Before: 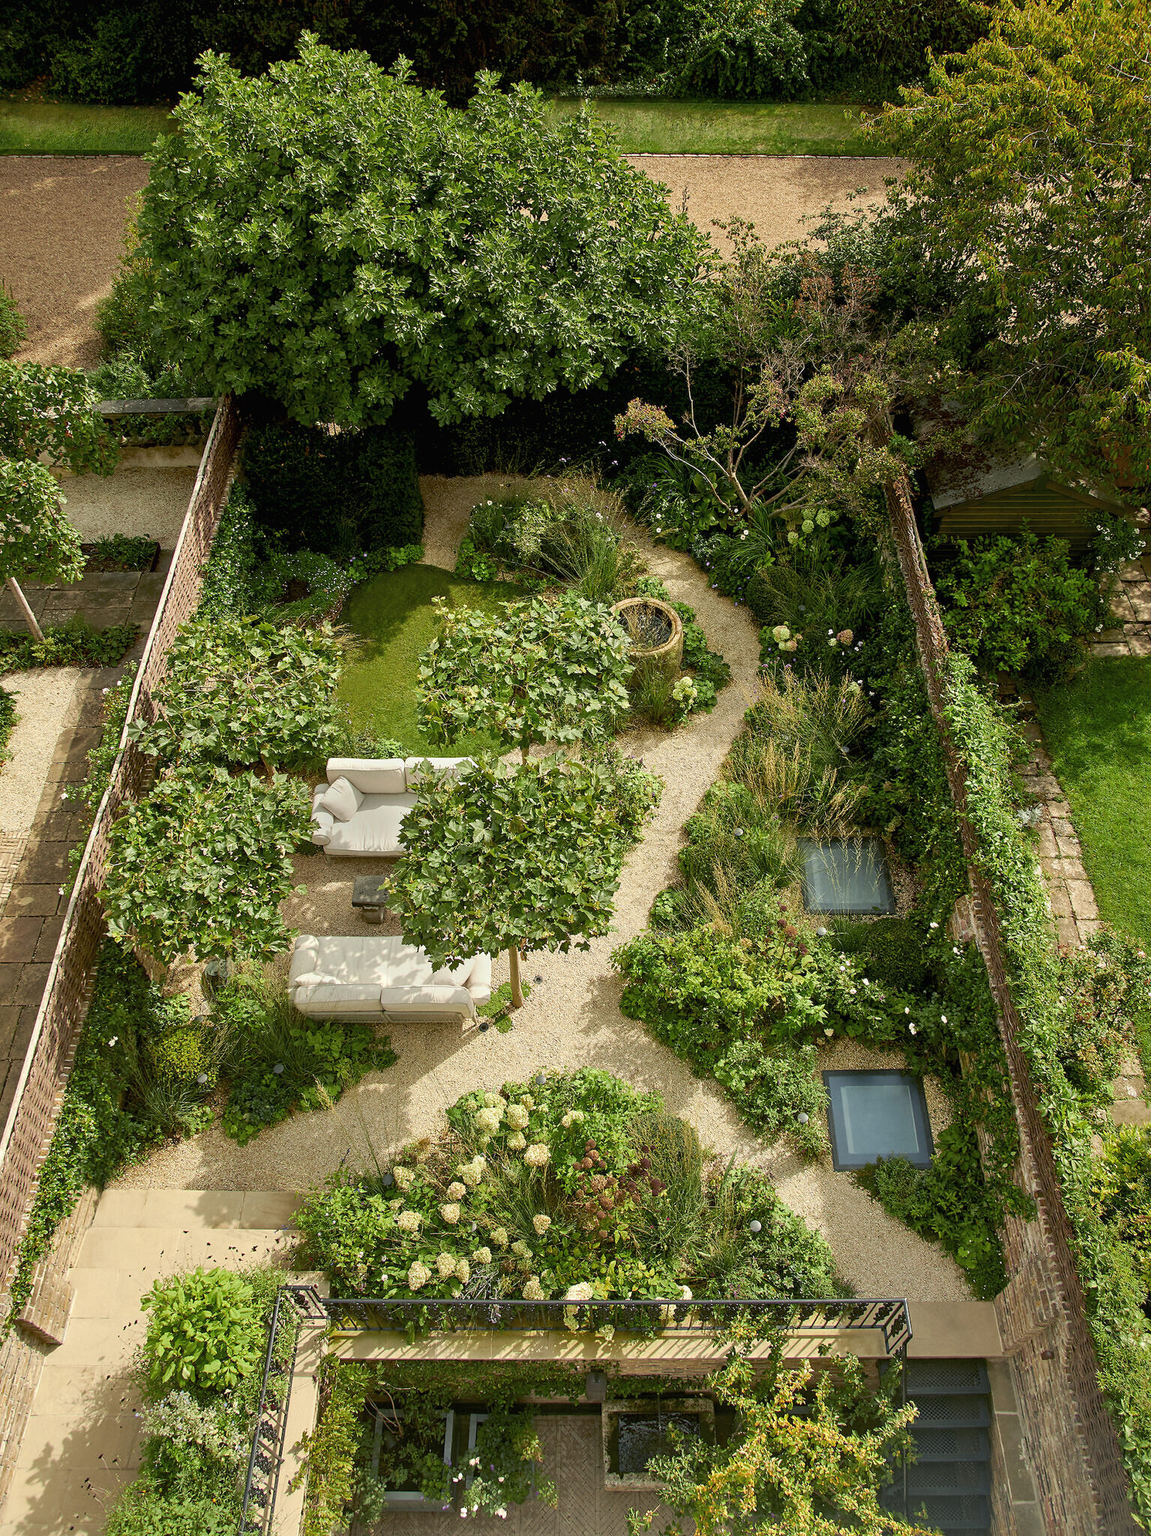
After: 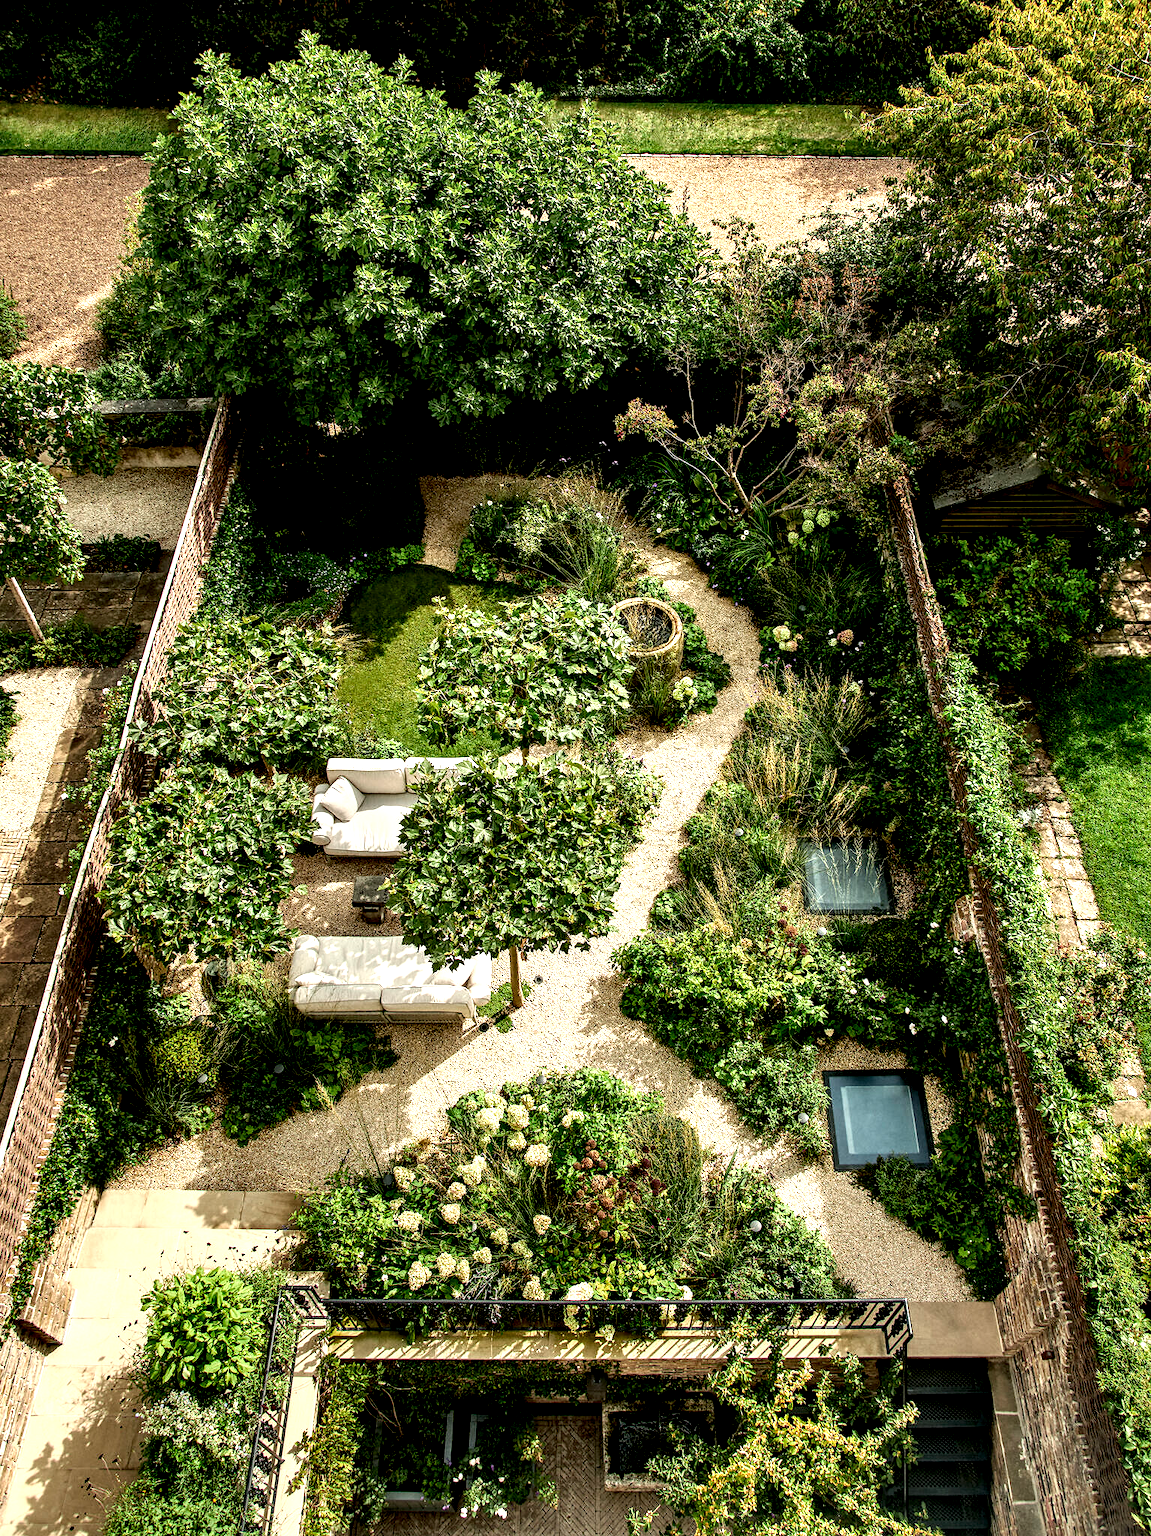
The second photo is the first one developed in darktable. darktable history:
contrast brightness saturation: contrast 0.082, saturation 0.022
local contrast: shadows 180%, detail 226%
